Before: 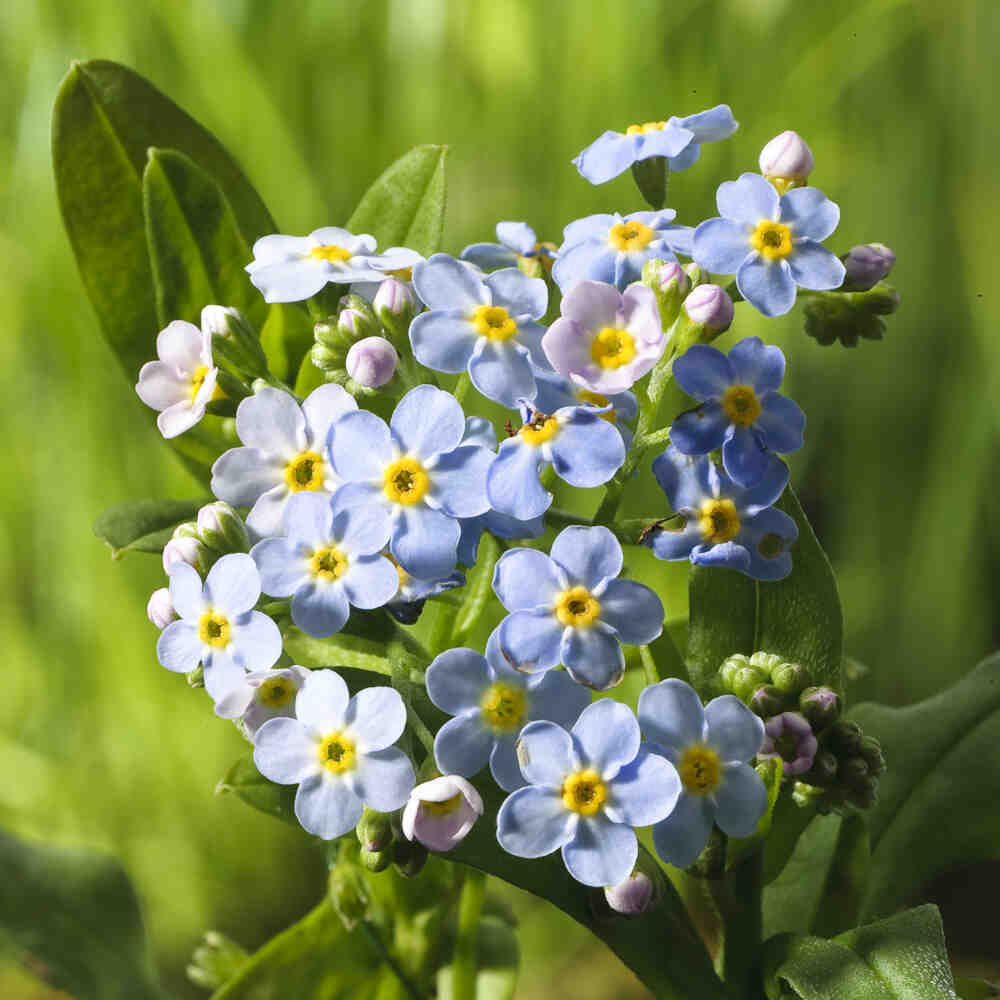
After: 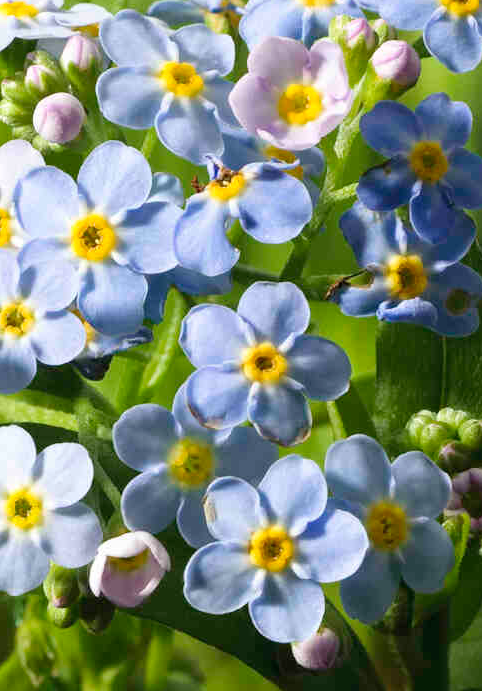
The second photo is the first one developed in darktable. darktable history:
crop: left 31.332%, top 24.444%, right 20.433%, bottom 6.405%
levels: mode automatic
